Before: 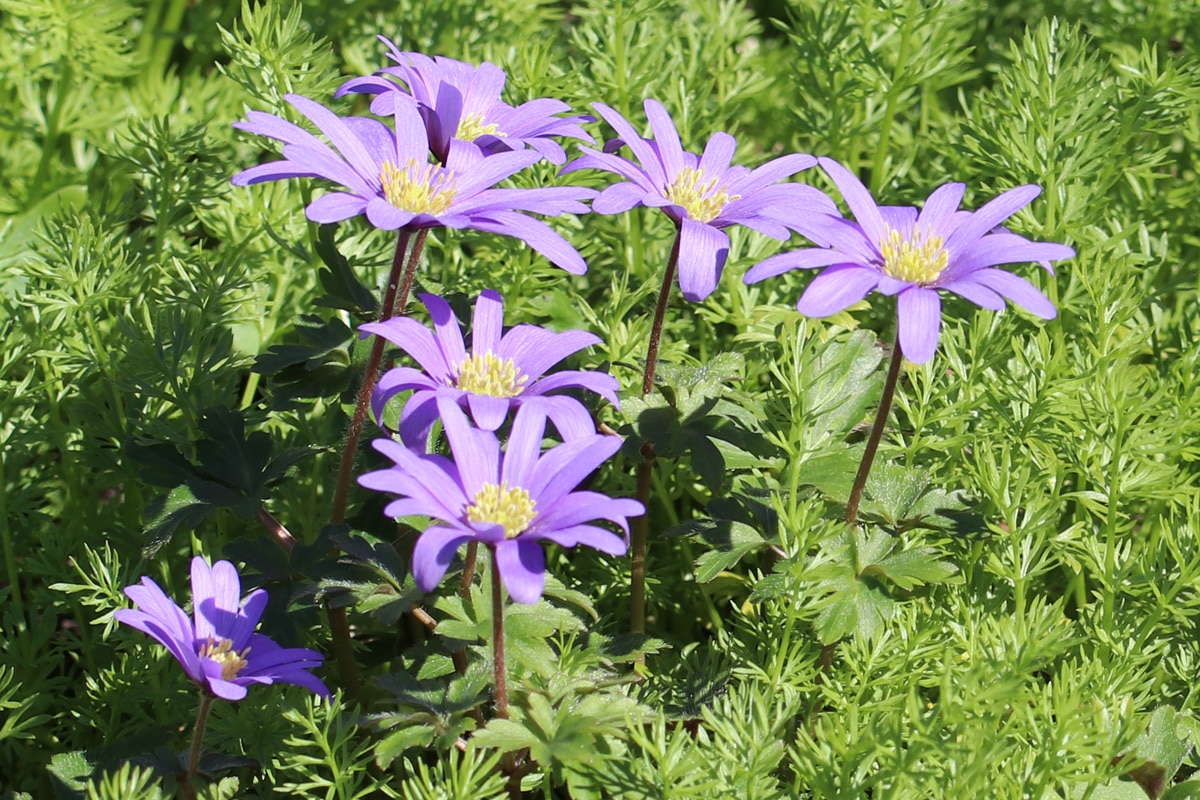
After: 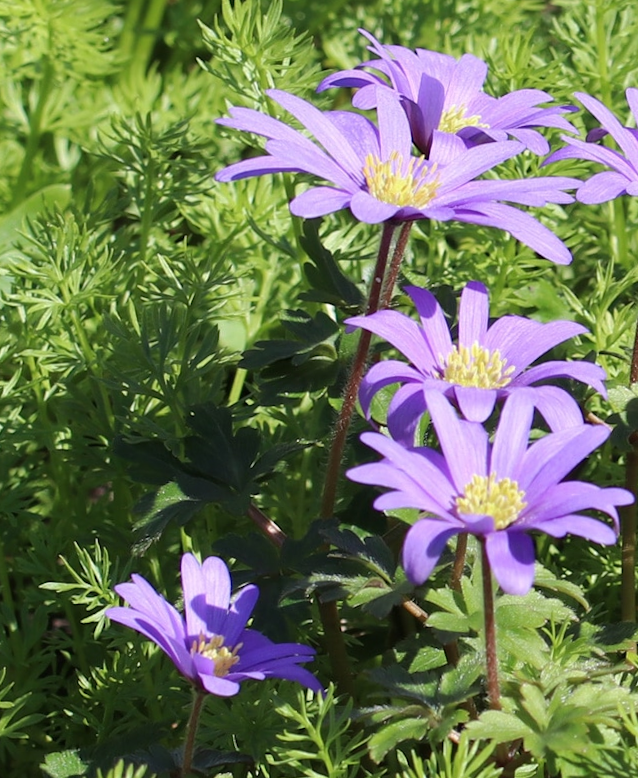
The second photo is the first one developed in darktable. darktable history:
crop: left 0.587%, right 45.588%, bottom 0.086%
rotate and perspective: rotation -1°, crop left 0.011, crop right 0.989, crop top 0.025, crop bottom 0.975
